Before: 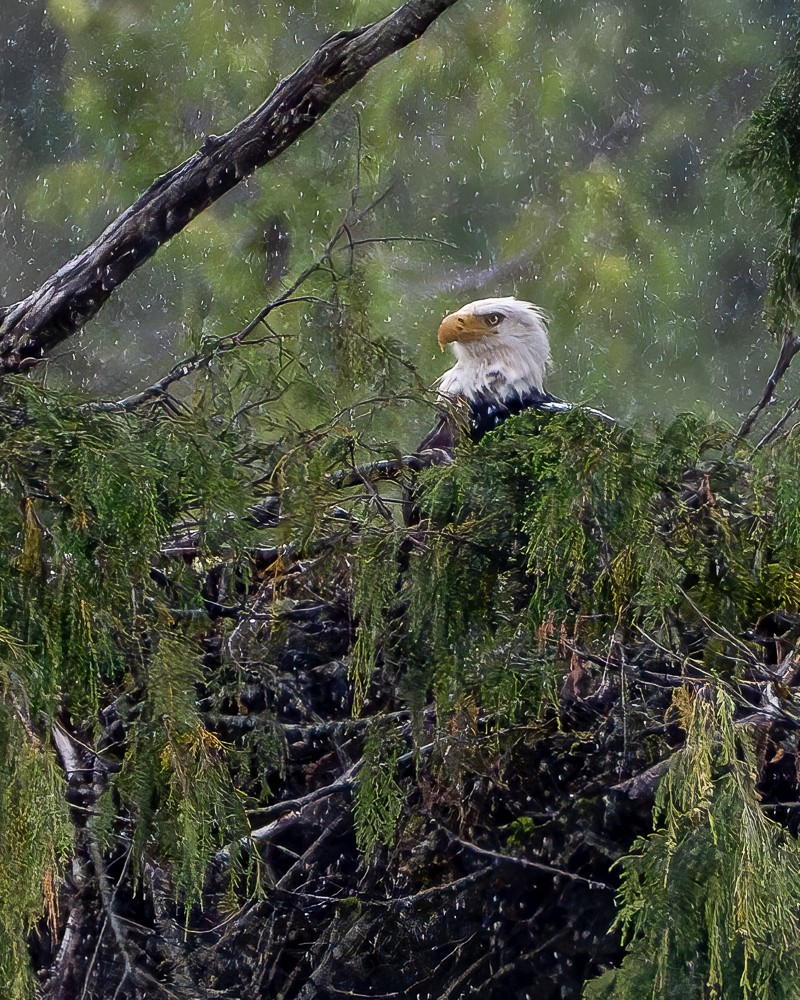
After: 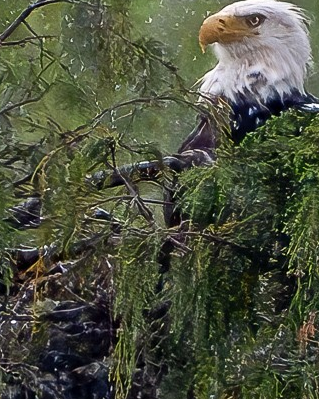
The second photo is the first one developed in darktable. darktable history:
crop: left 30%, top 30%, right 30%, bottom 30%
